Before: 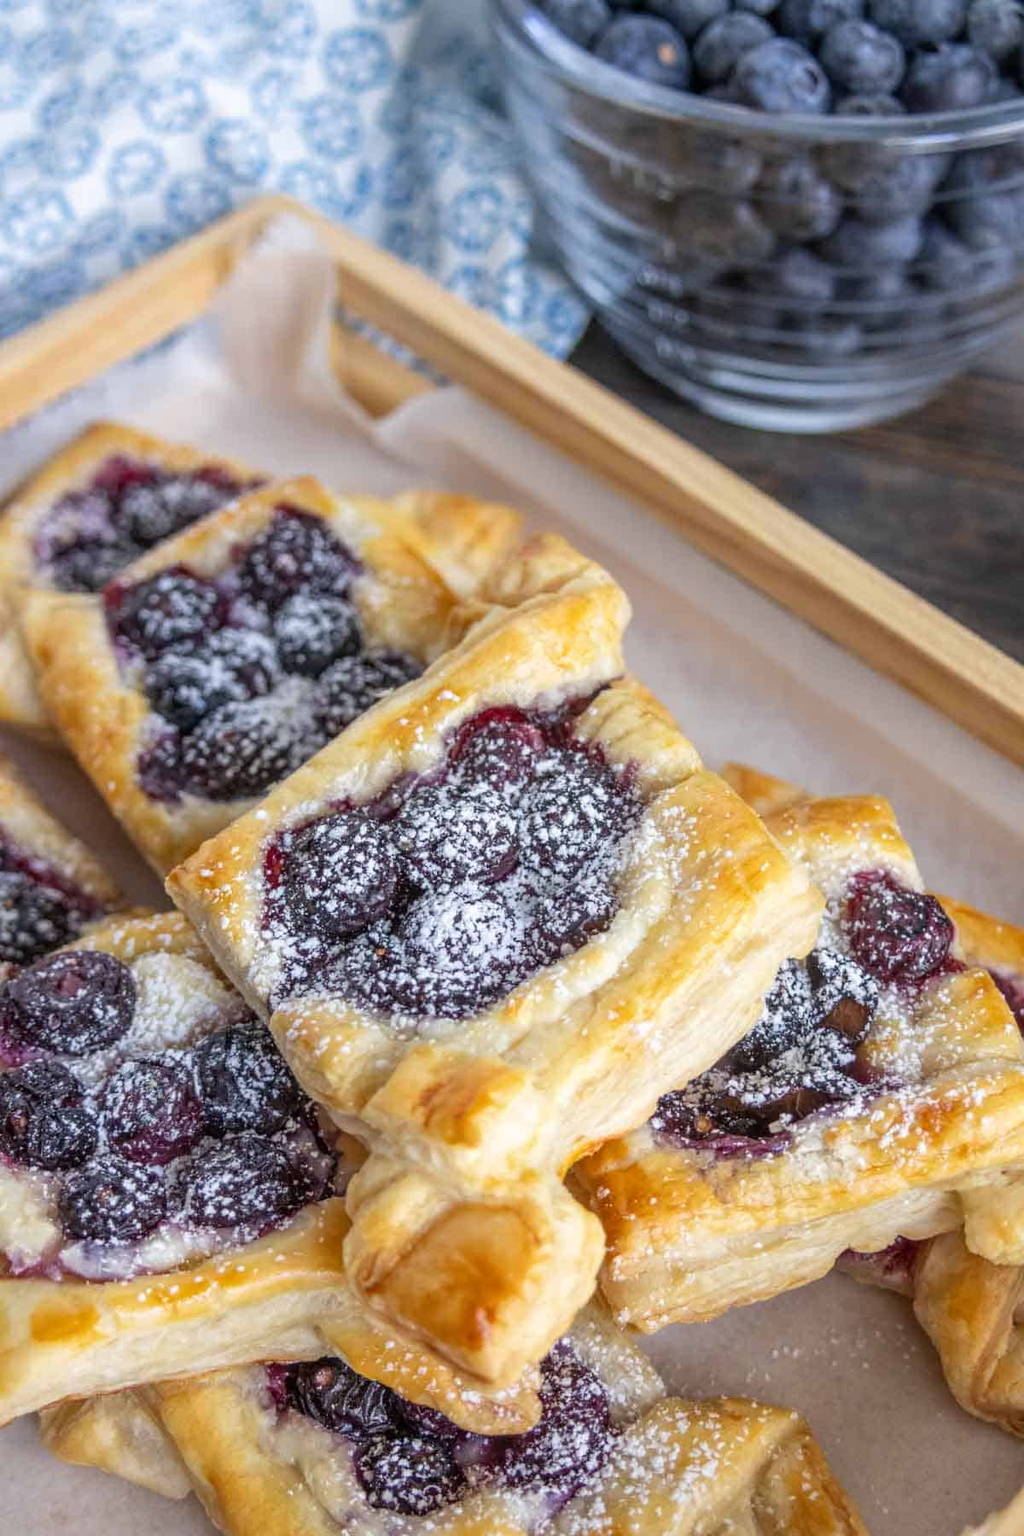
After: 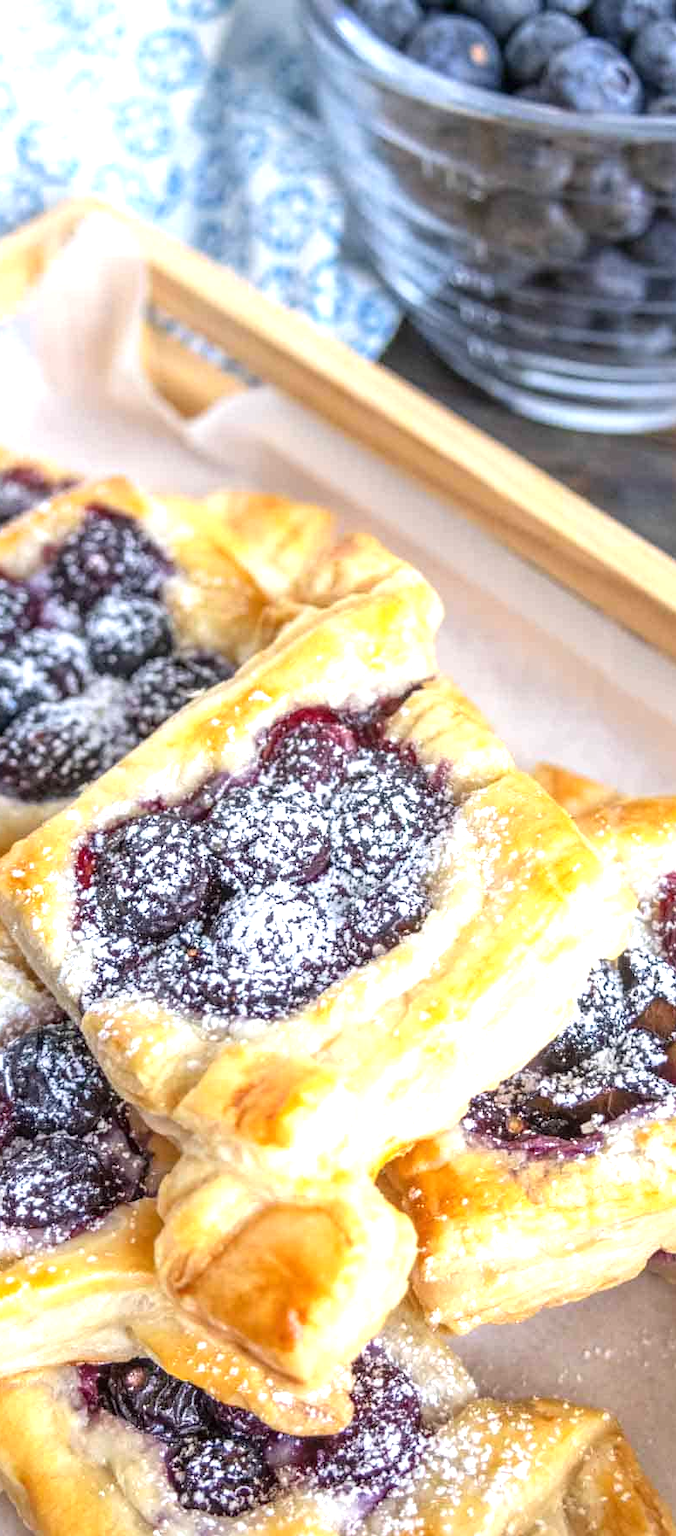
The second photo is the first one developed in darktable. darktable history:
exposure: black level correction 0, exposure 0.9 EV, compensate highlight preservation false
crop and rotate: left 18.442%, right 15.508%
